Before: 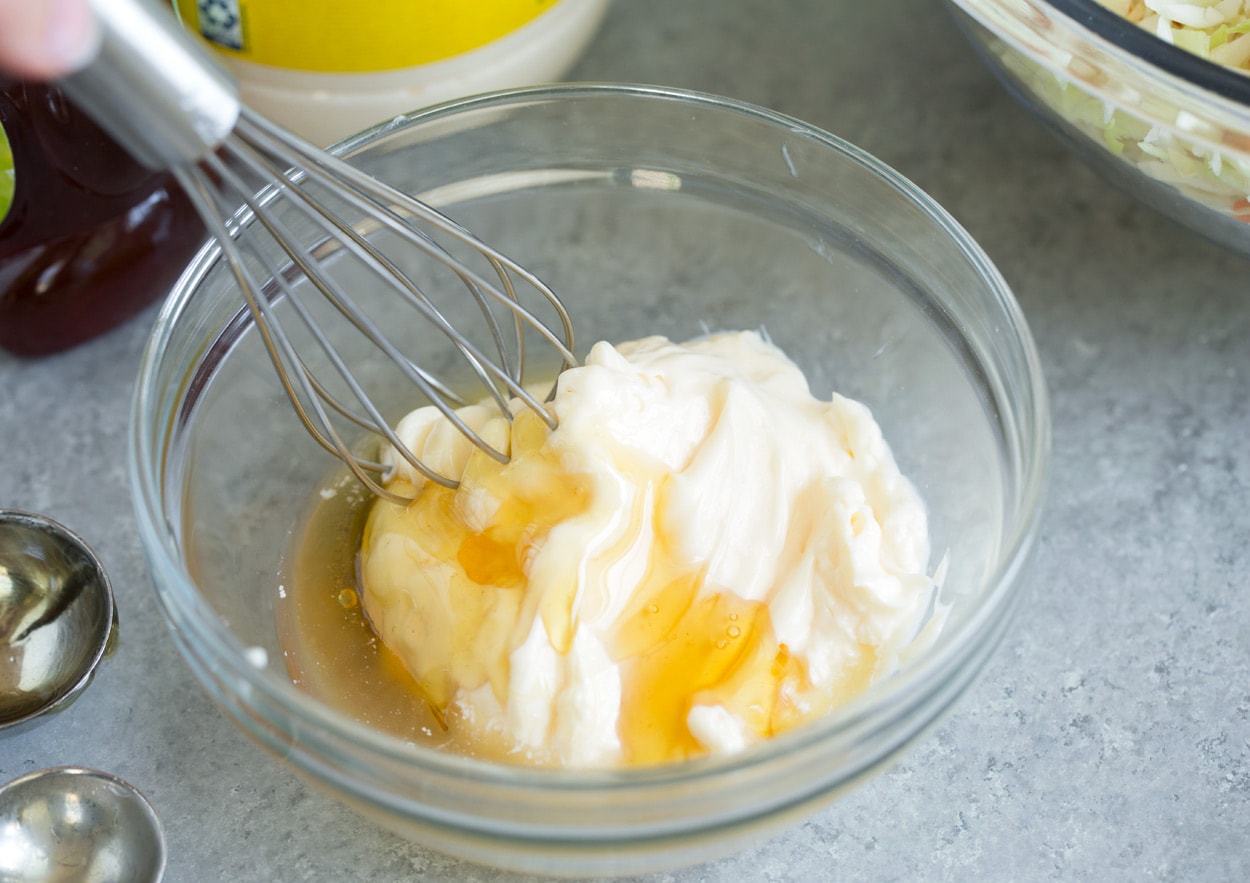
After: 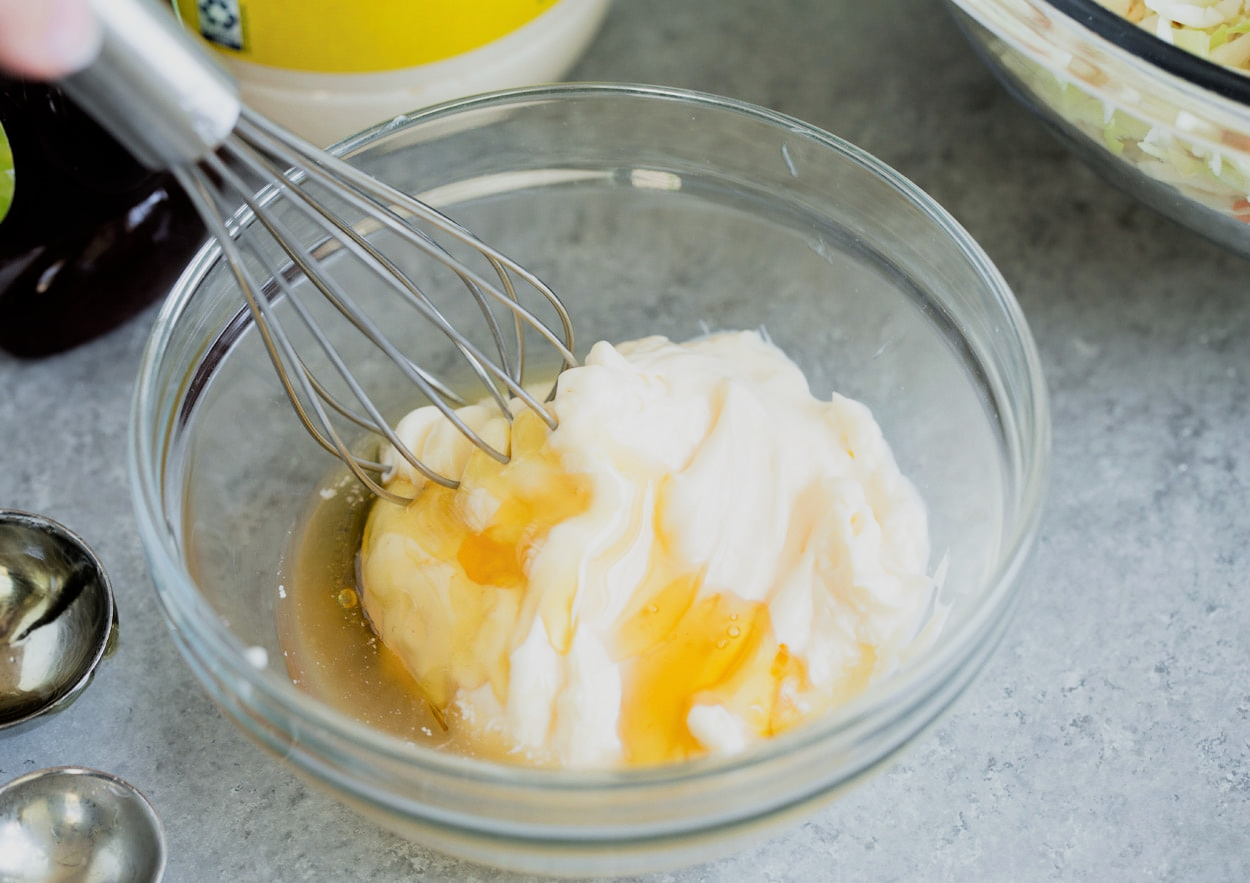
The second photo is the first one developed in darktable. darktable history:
filmic rgb: black relative exposure -5 EV, hardness 2.88, contrast 1.3, highlights saturation mix -30%
color correction: highlights a* 0.003, highlights b* -0.283
